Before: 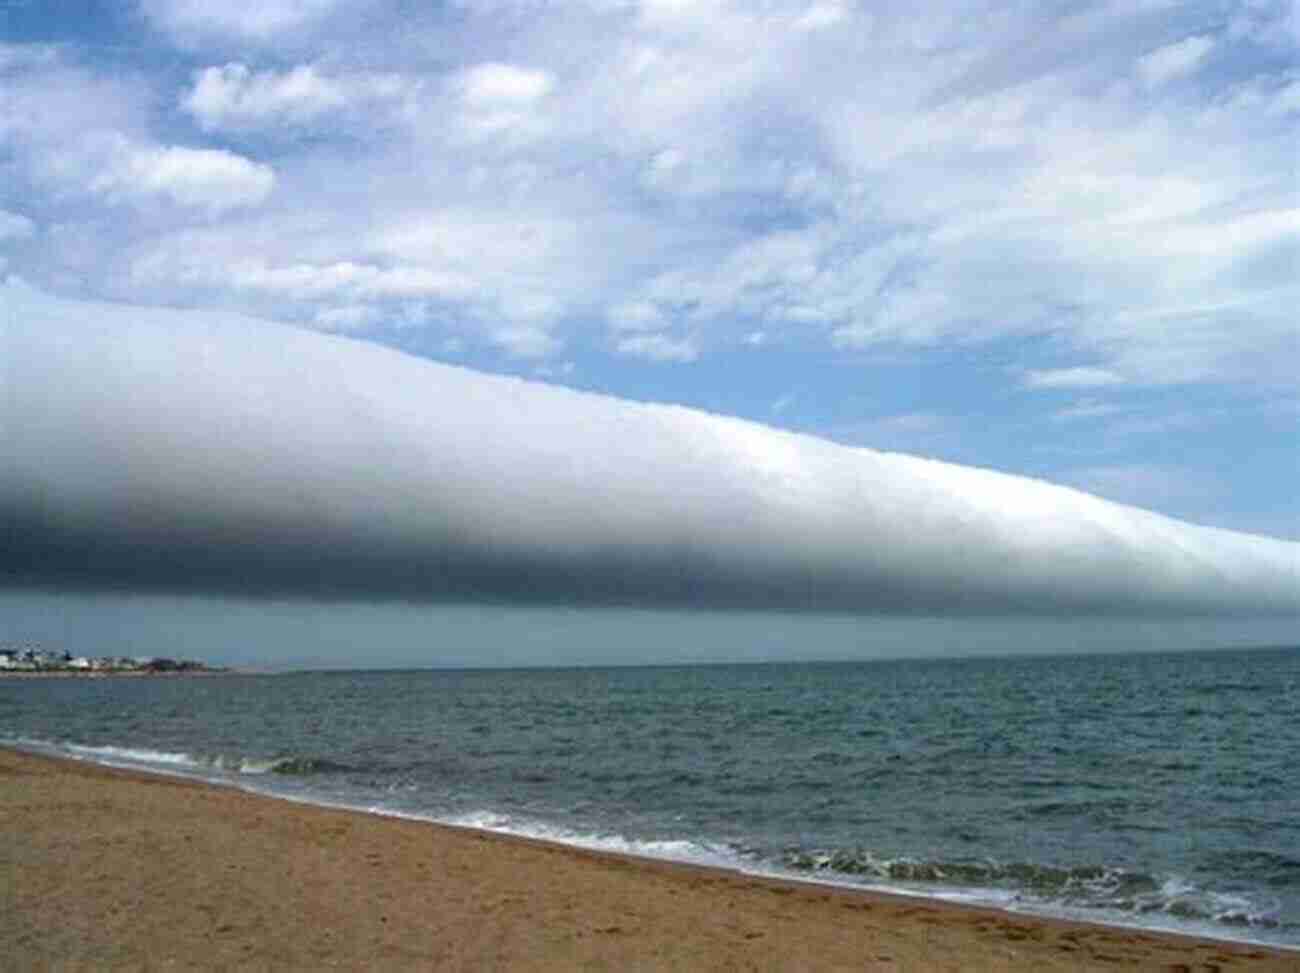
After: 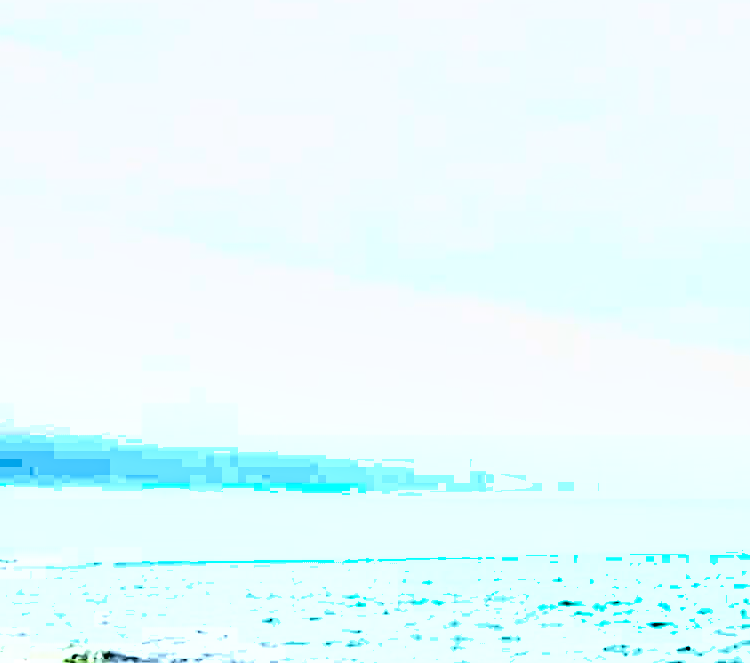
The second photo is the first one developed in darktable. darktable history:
shadows and highlights: white point adjustment 1, soften with gaussian
crop: left 16.202%, top 11.208%, right 26.045%, bottom 20.557%
haze removal: compatibility mode true, adaptive false
exposure: exposure 2.25 EV, compensate highlight preservation false
rgb levels: levels [[0.034, 0.472, 0.904], [0, 0.5, 1], [0, 0.5, 1]]
rgb curve: curves: ch0 [(0, 0) (0.21, 0.15) (0.24, 0.21) (0.5, 0.75) (0.75, 0.96) (0.89, 0.99) (1, 1)]; ch1 [(0, 0.02) (0.21, 0.13) (0.25, 0.2) (0.5, 0.67) (0.75, 0.9) (0.89, 0.97) (1, 1)]; ch2 [(0, 0.02) (0.21, 0.13) (0.25, 0.2) (0.5, 0.67) (0.75, 0.9) (0.89, 0.97) (1, 1)], compensate middle gray true
tone equalizer: -8 EV -0.417 EV, -7 EV -0.389 EV, -6 EV -0.333 EV, -5 EV -0.222 EV, -3 EV 0.222 EV, -2 EV 0.333 EV, -1 EV 0.389 EV, +0 EV 0.417 EV, edges refinement/feathering 500, mask exposure compensation -1.57 EV, preserve details no
